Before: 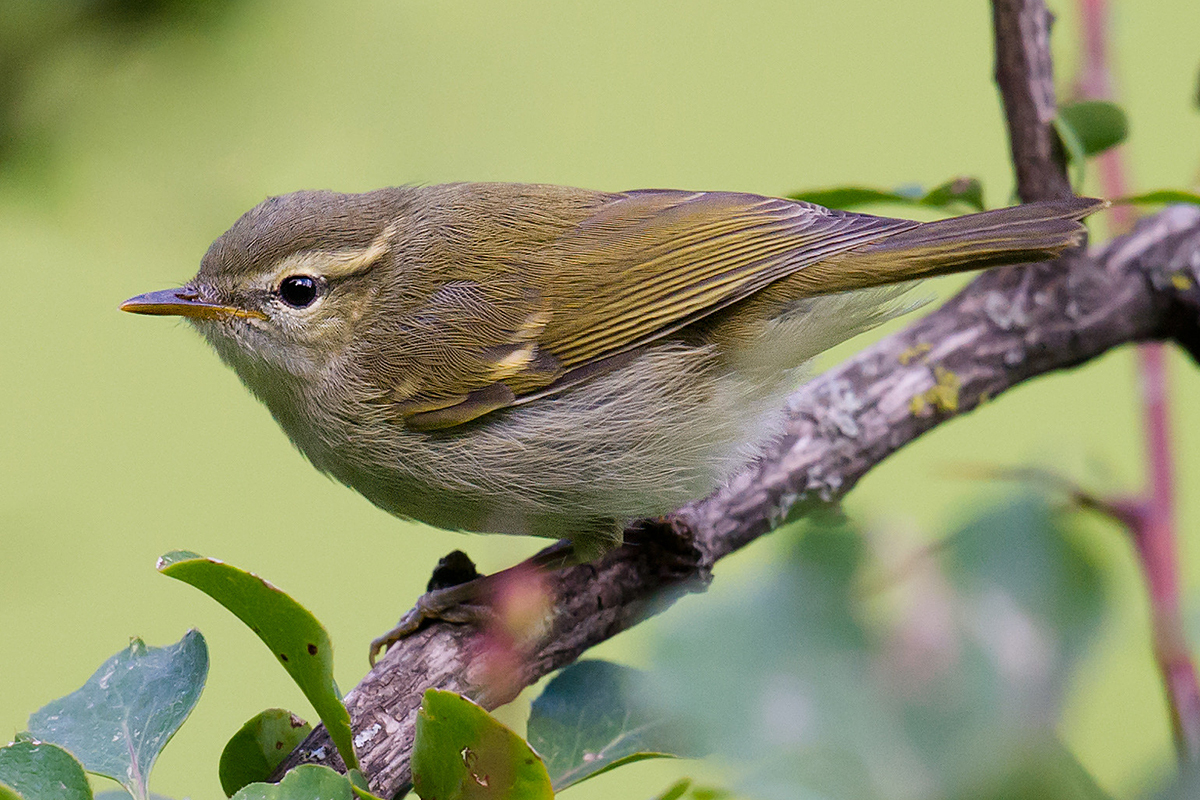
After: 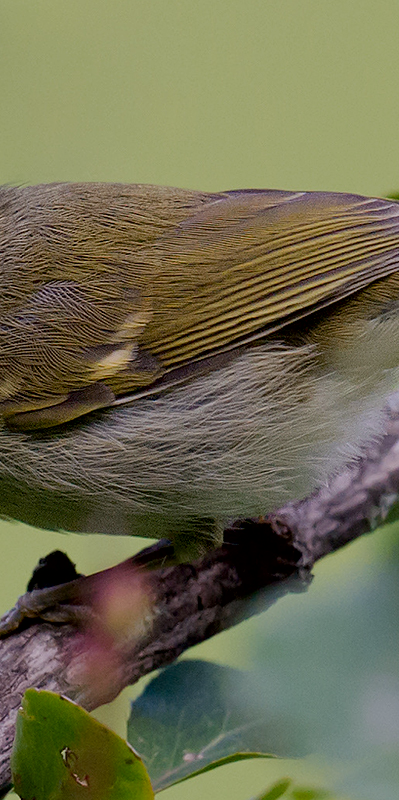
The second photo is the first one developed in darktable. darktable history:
crop: left 33.36%, right 33.36%
contrast brightness saturation: contrast 0.01, saturation -0.05
exposure: black level correction 0.009, exposure -0.637 EV, compensate highlight preservation false
